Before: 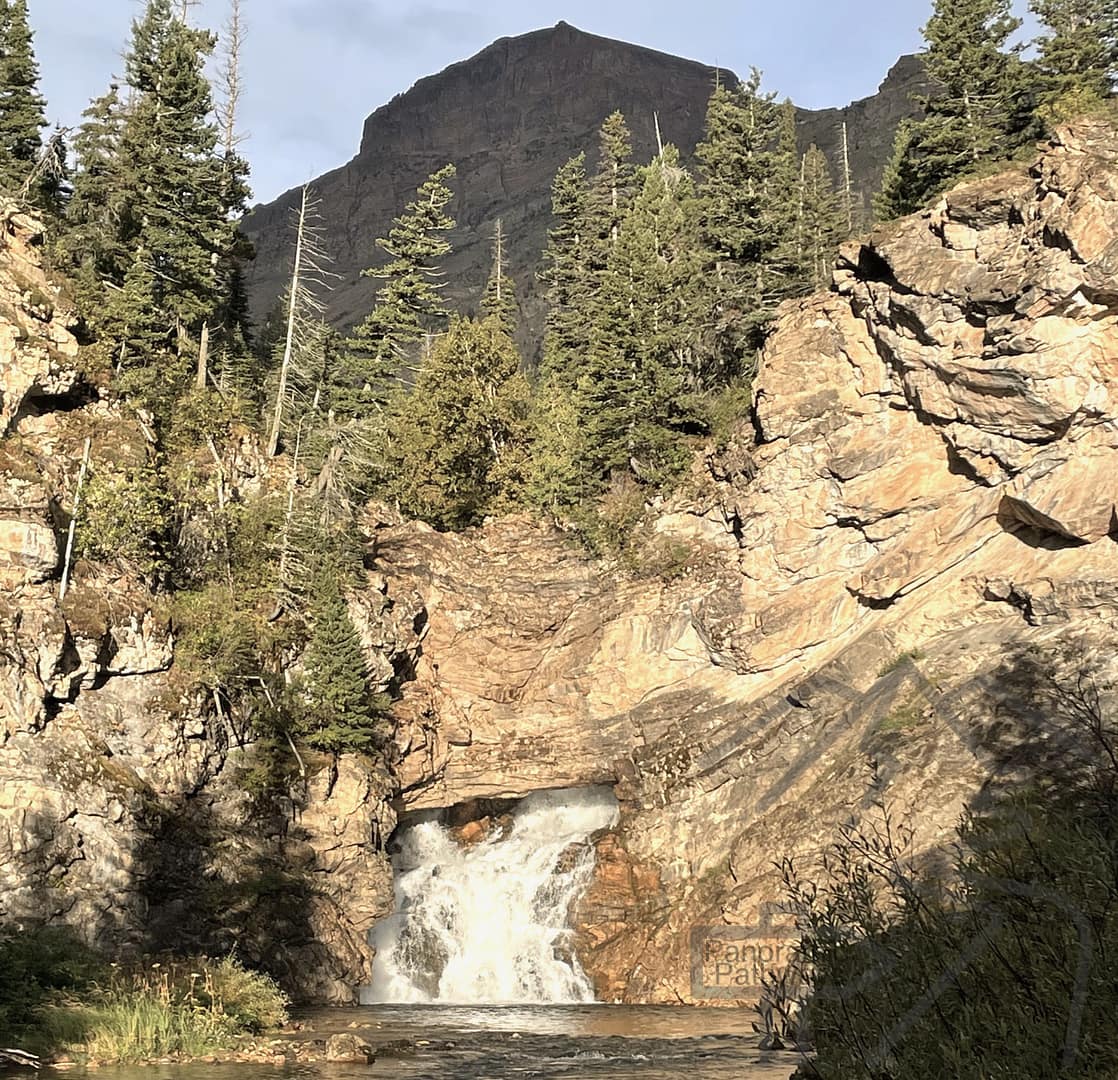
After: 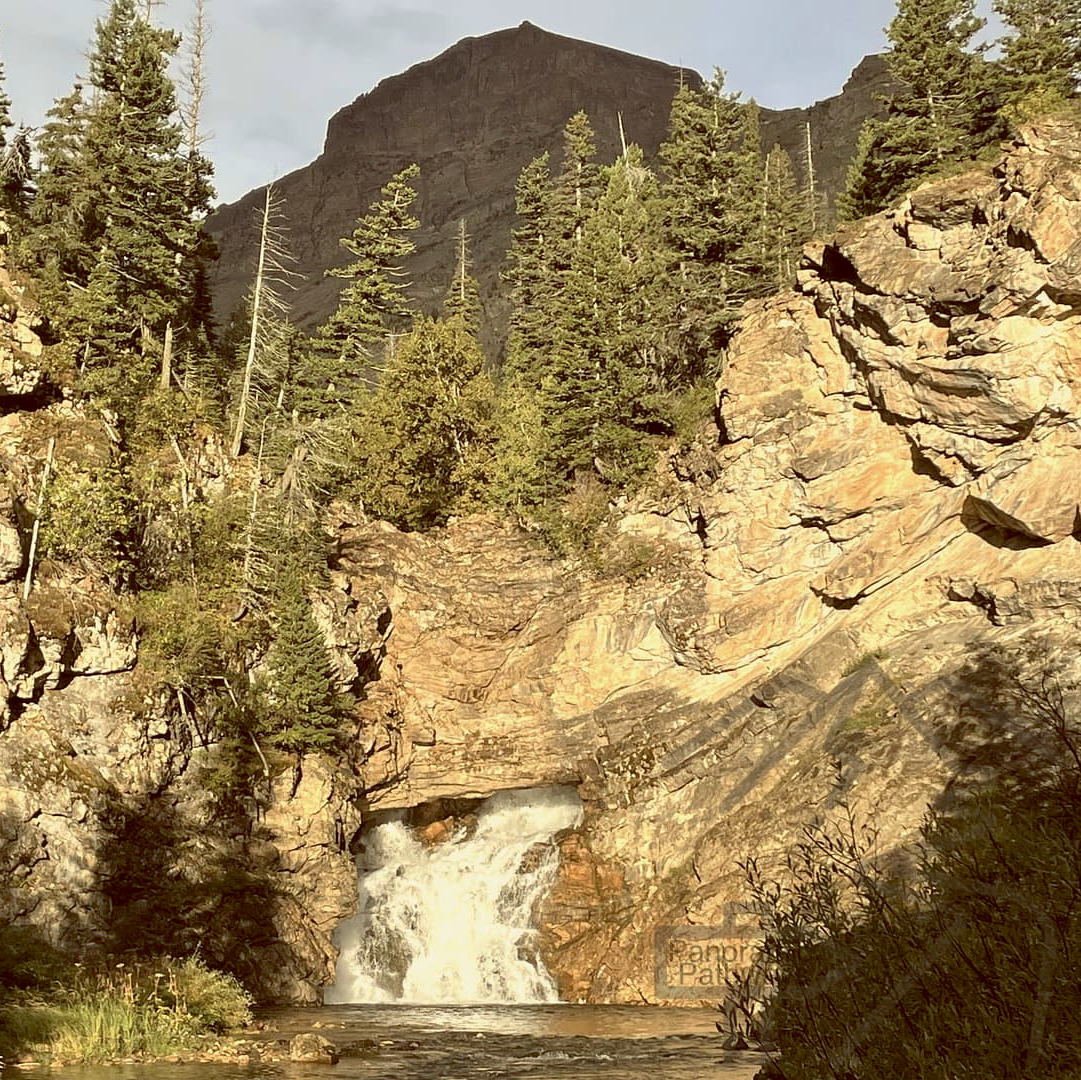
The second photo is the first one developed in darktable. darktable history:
crop and rotate: left 3.238%
base curve: curves: ch0 [(0, 0) (0.472, 0.455) (1, 1)], preserve colors none
color balance: lift [1.001, 1.007, 1, 0.993], gamma [1.023, 1.026, 1.01, 0.974], gain [0.964, 1.059, 1.073, 0.927]
